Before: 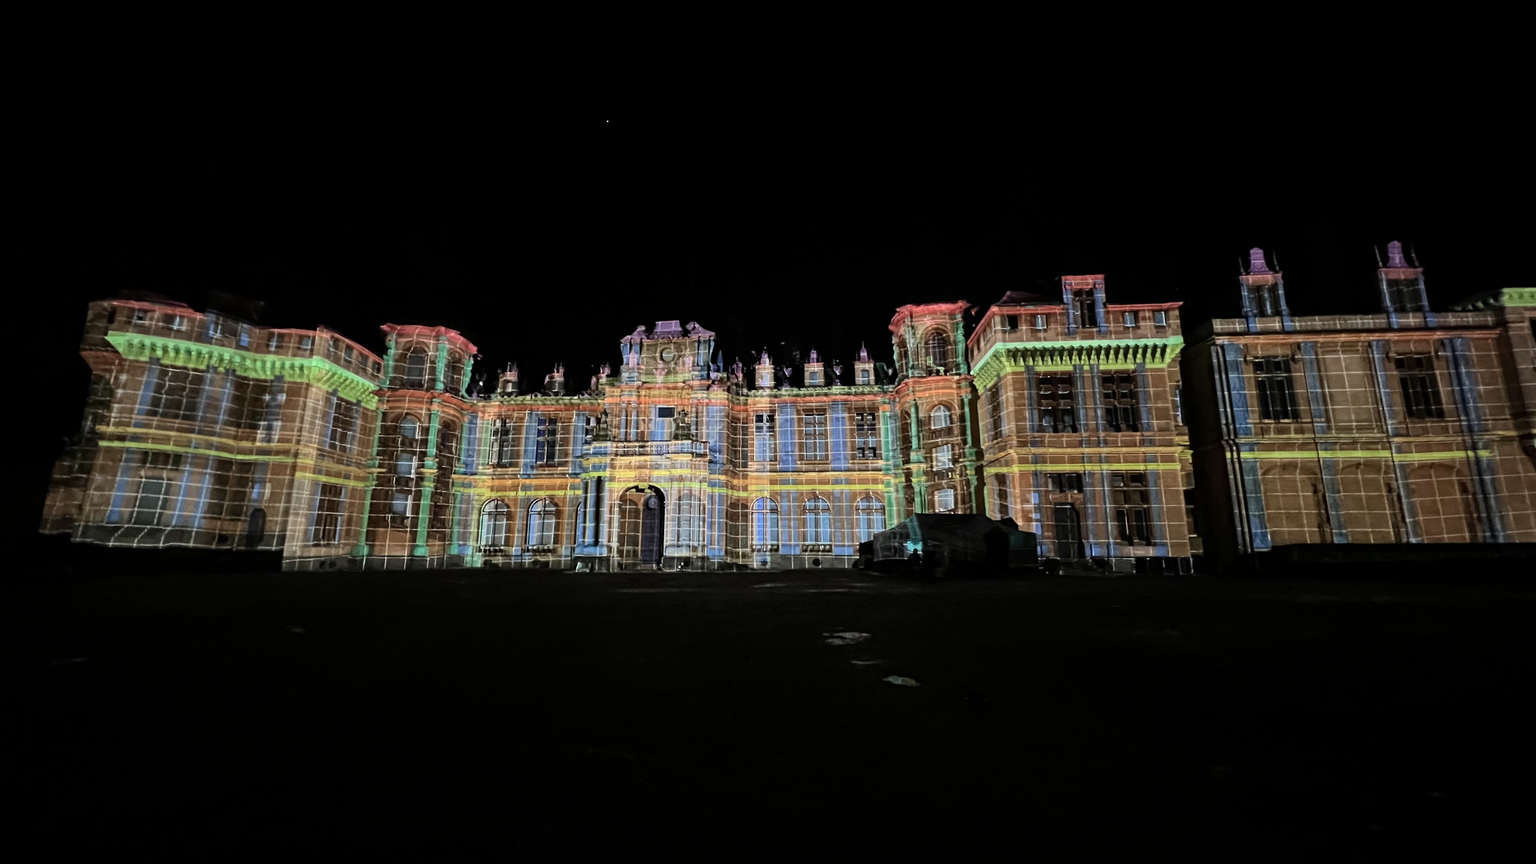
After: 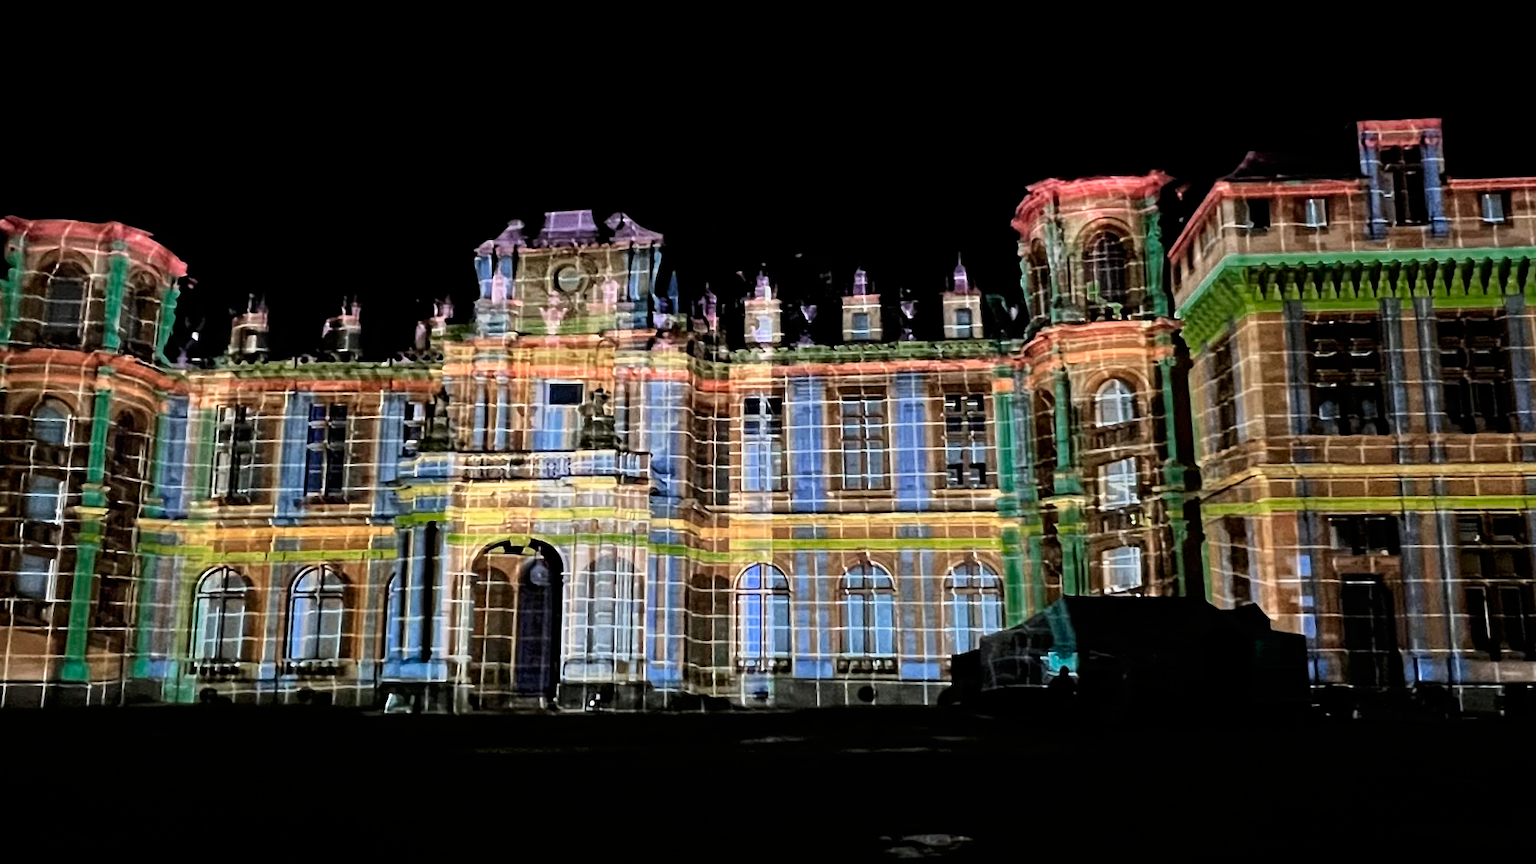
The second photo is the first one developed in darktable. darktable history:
white balance: red 0.988, blue 1.017
crop: left 25%, top 25%, right 25%, bottom 25%
tone curve: curves: ch0 [(0, 0) (0.003, 0) (0.011, 0.001) (0.025, 0.003) (0.044, 0.004) (0.069, 0.007) (0.1, 0.01) (0.136, 0.033) (0.177, 0.082) (0.224, 0.141) (0.277, 0.208) (0.335, 0.282) (0.399, 0.363) (0.468, 0.451) (0.543, 0.545) (0.623, 0.647) (0.709, 0.756) (0.801, 0.87) (0.898, 0.972) (1, 1)], preserve colors none
color zones: curves: ch0 [(0.25, 0.5) (0.347, 0.092) (0.75, 0.5)]; ch1 [(0.25, 0.5) (0.33, 0.51) (0.75, 0.5)]
